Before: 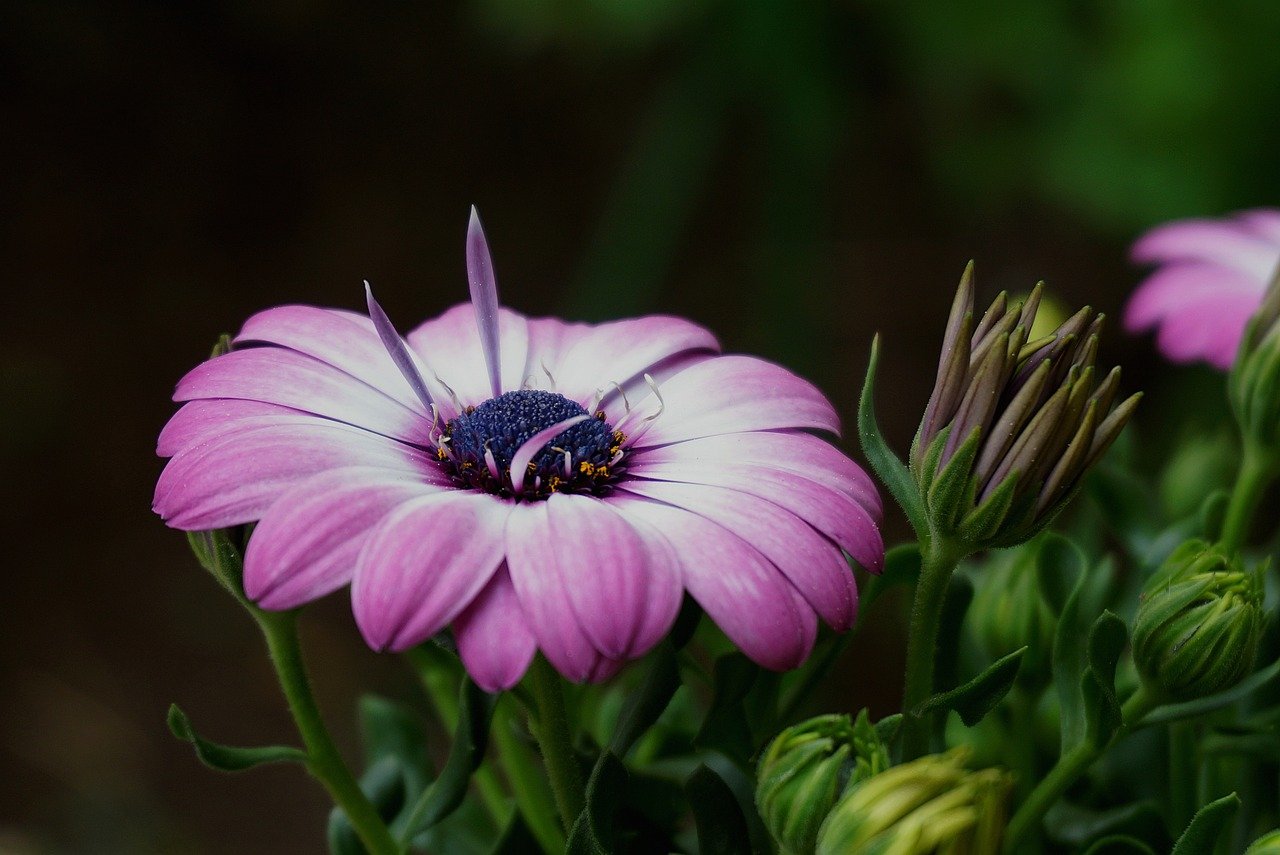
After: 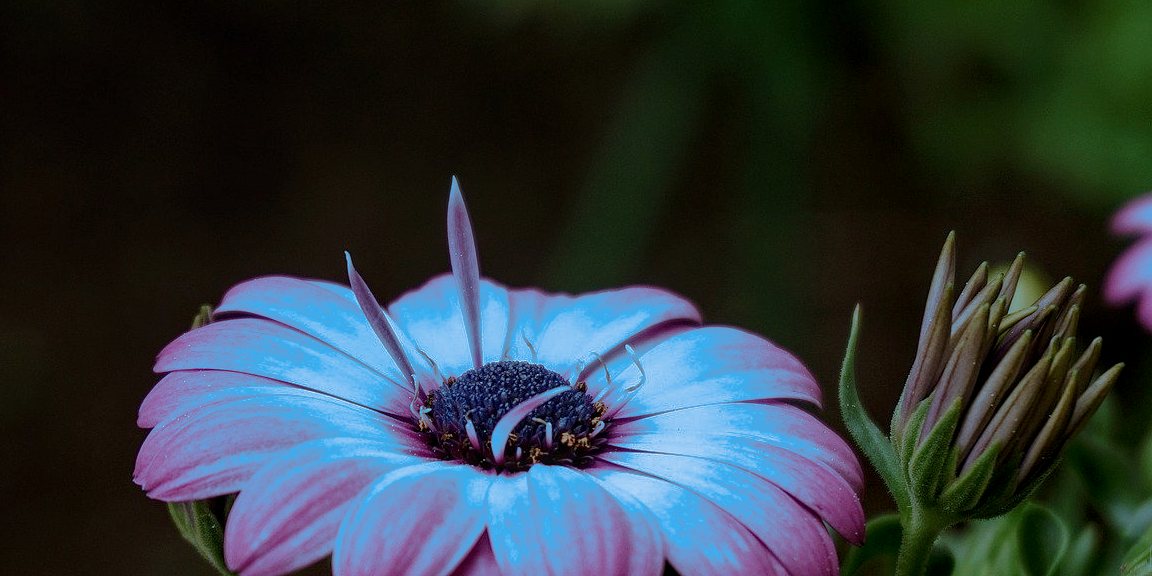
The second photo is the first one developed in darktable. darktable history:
crop: left 1.509%, top 3.452%, right 7.696%, bottom 28.452%
split-toning: shadows › hue 220°, shadows › saturation 0.64, highlights › hue 220°, highlights › saturation 0.64, balance 0, compress 5.22%
local contrast: detail 130%
